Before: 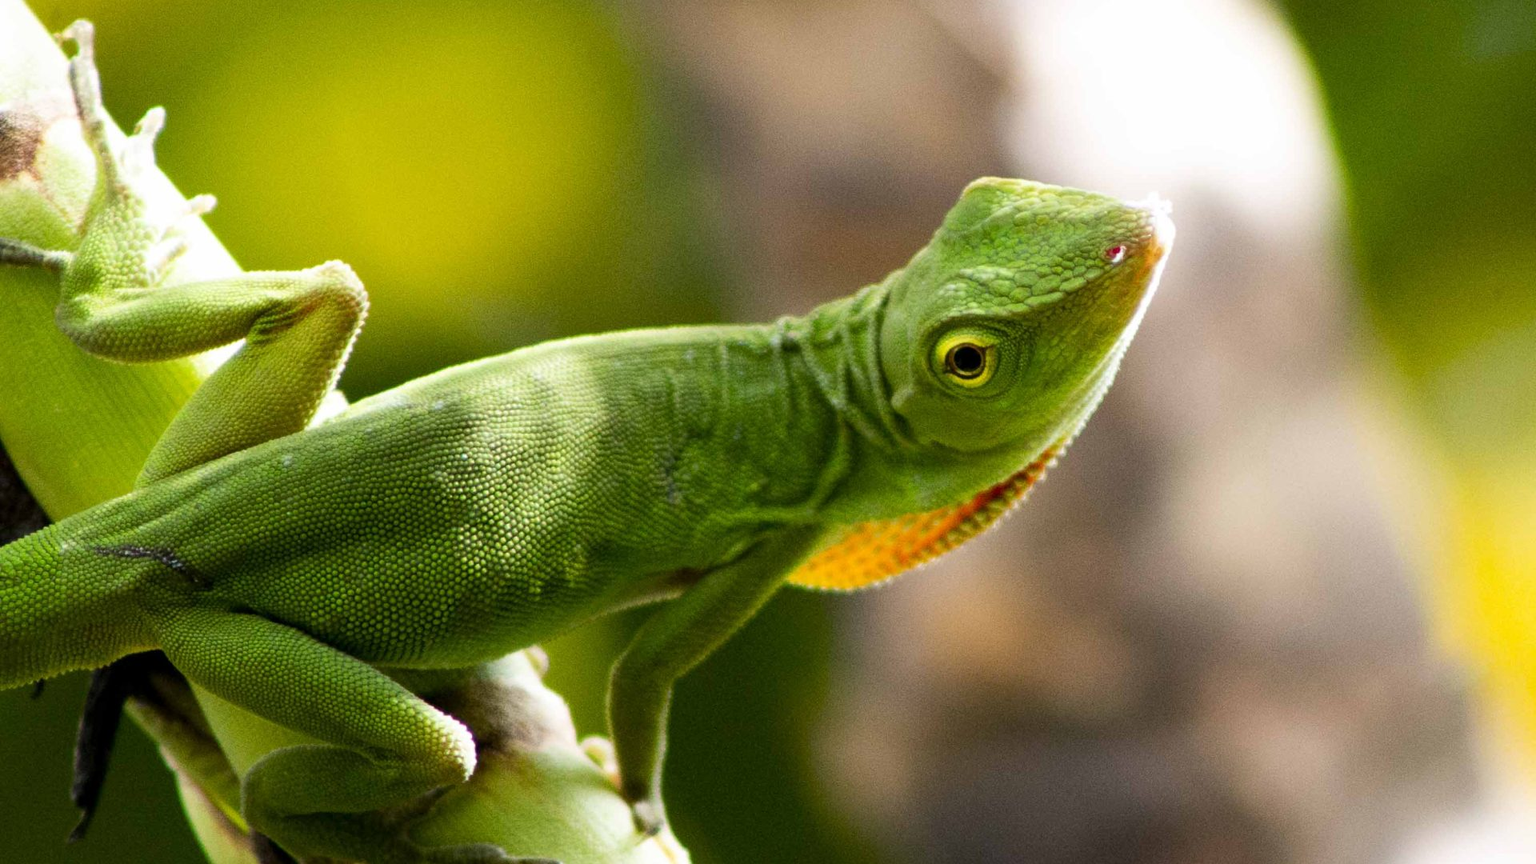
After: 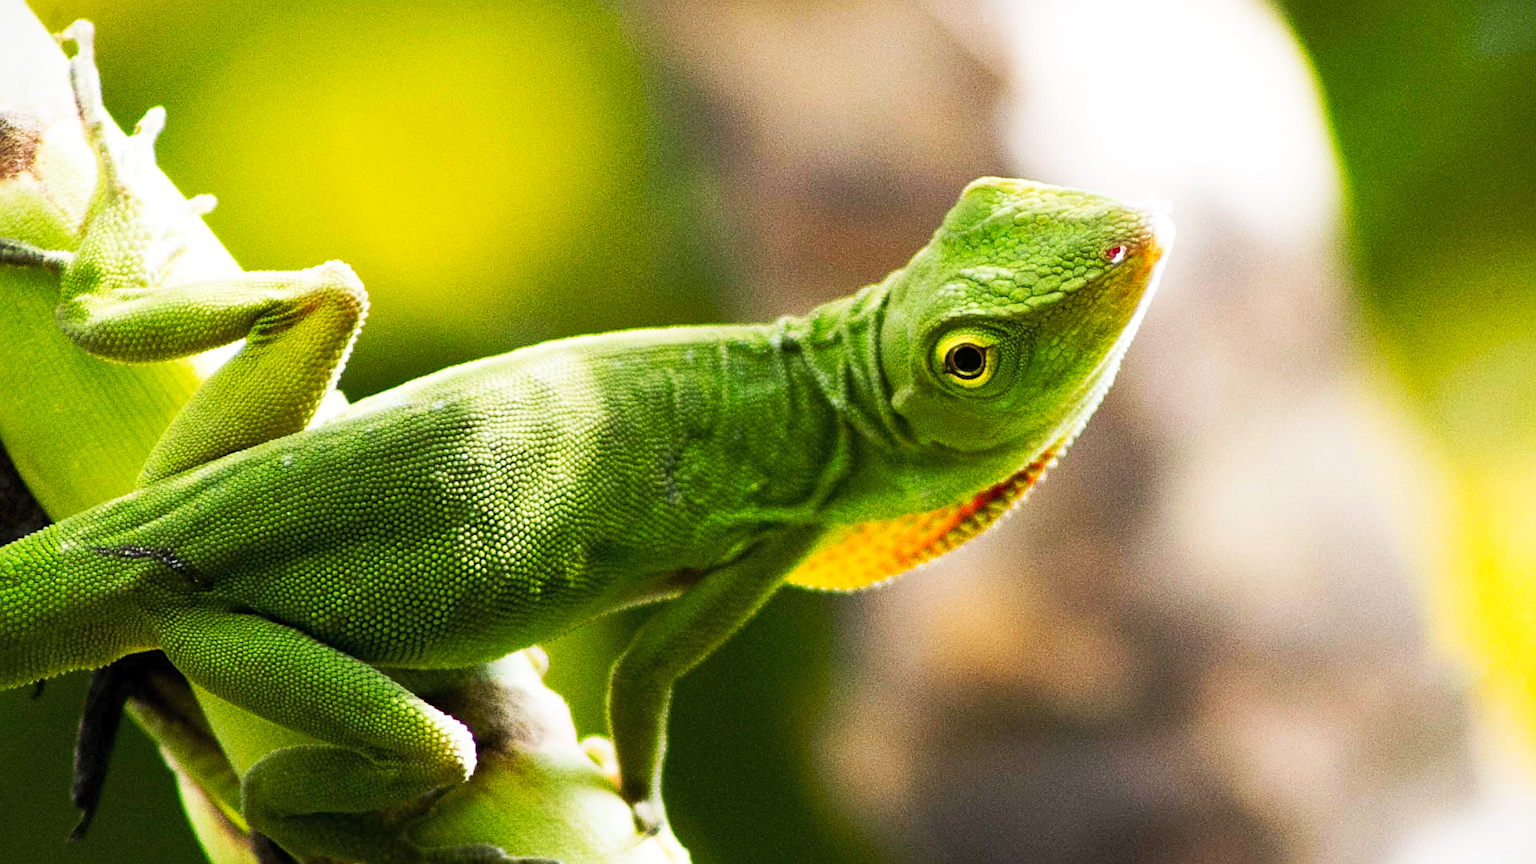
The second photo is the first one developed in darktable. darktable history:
sharpen: on, module defaults
tone curve: curves: ch0 [(0, 0) (0.003, 0.017) (0.011, 0.018) (0.025, 0.03) (0.044, 0.051) (0.069, 0.075) (0.1, 0.104) (0.136, 0.138) (0.177, 0.183) (0.224, 0.237) (0.277, 0.294) (0.335, 0.361) (0.399, 0.446) (0.468, 0.552) (0.543, 0.66) (0.623, 0.753) (0.709, 0.843) (0.801, 0.912) (0.898, 0.962) (1, 1)], preserve colors none
vignetting: fall-off start 97.28%, fall-off radius 79%, brightness -0.462, saturation -0.3, width/height ratio 1.114, dithering 8-bit output, unbound false
